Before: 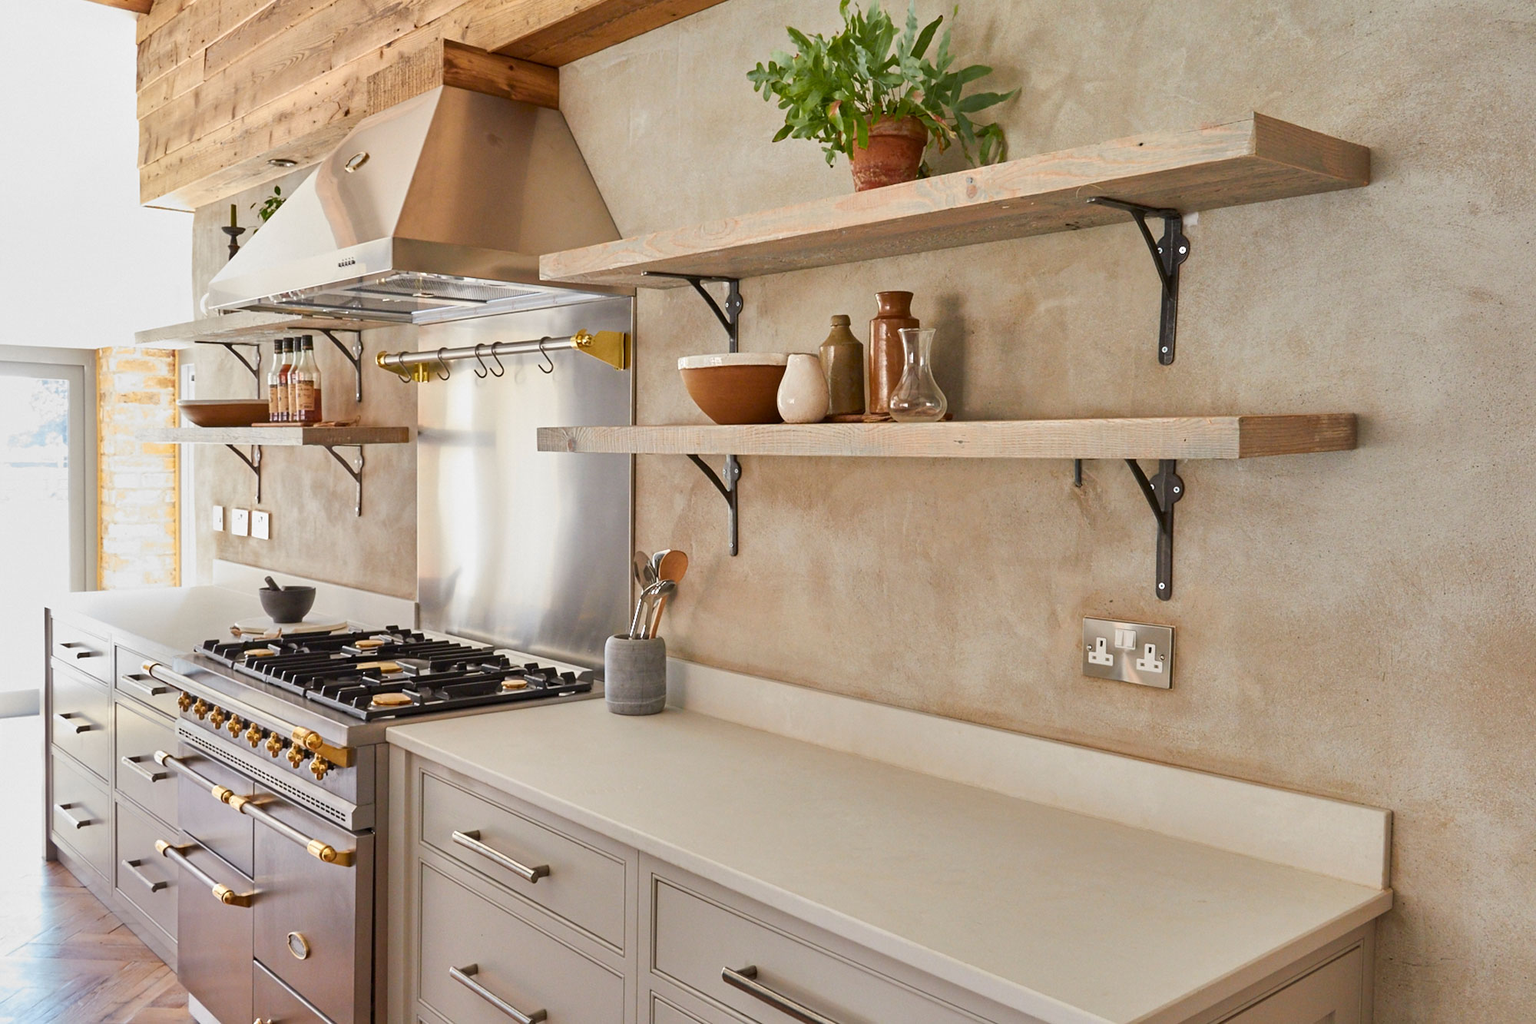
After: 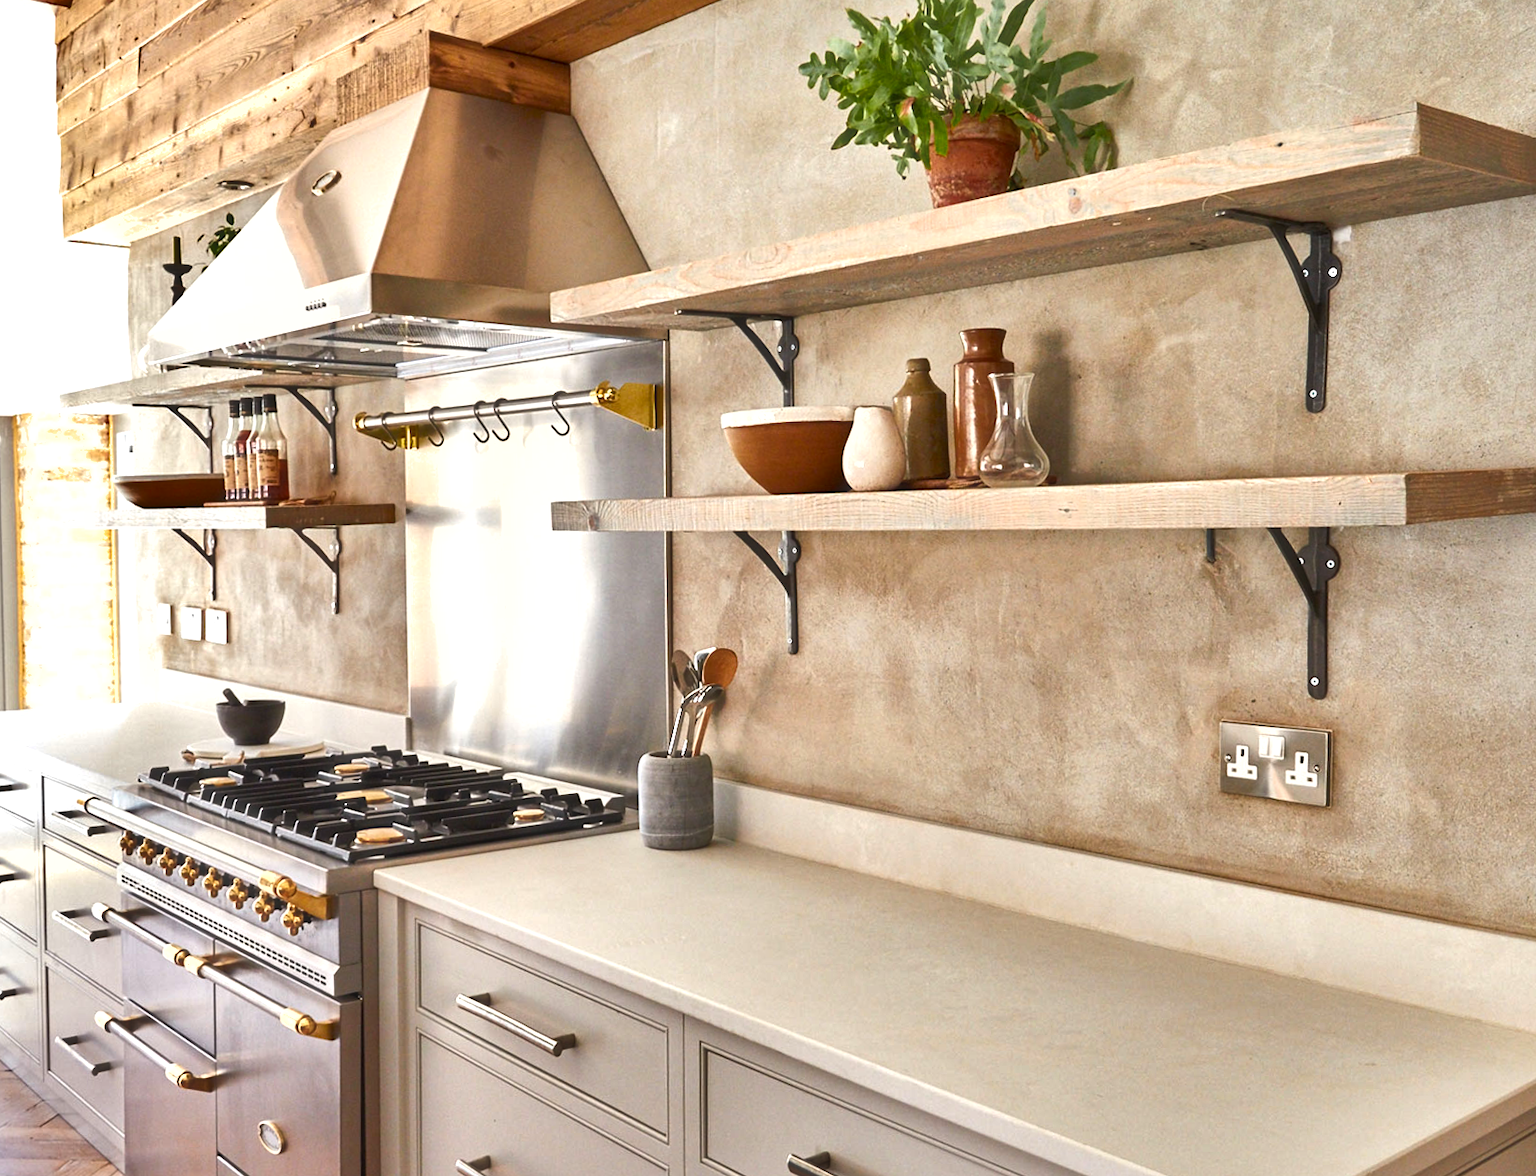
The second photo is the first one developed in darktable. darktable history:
crop and rotate: angle 1°, left 4.281%, top 0.642%, right 11.383%, bottom 2.486%
shadows and highlights: low approximation 0.01, soften with gaussian
haze removal: strength -0.09, adaptive false
exposure: black level correction 0, exposure 0.6 EV, compensate highlight preservation false
local contrast: mode bilateral grid, contrast 20, coarseness 50, detail 130%, midtone range 0.2
